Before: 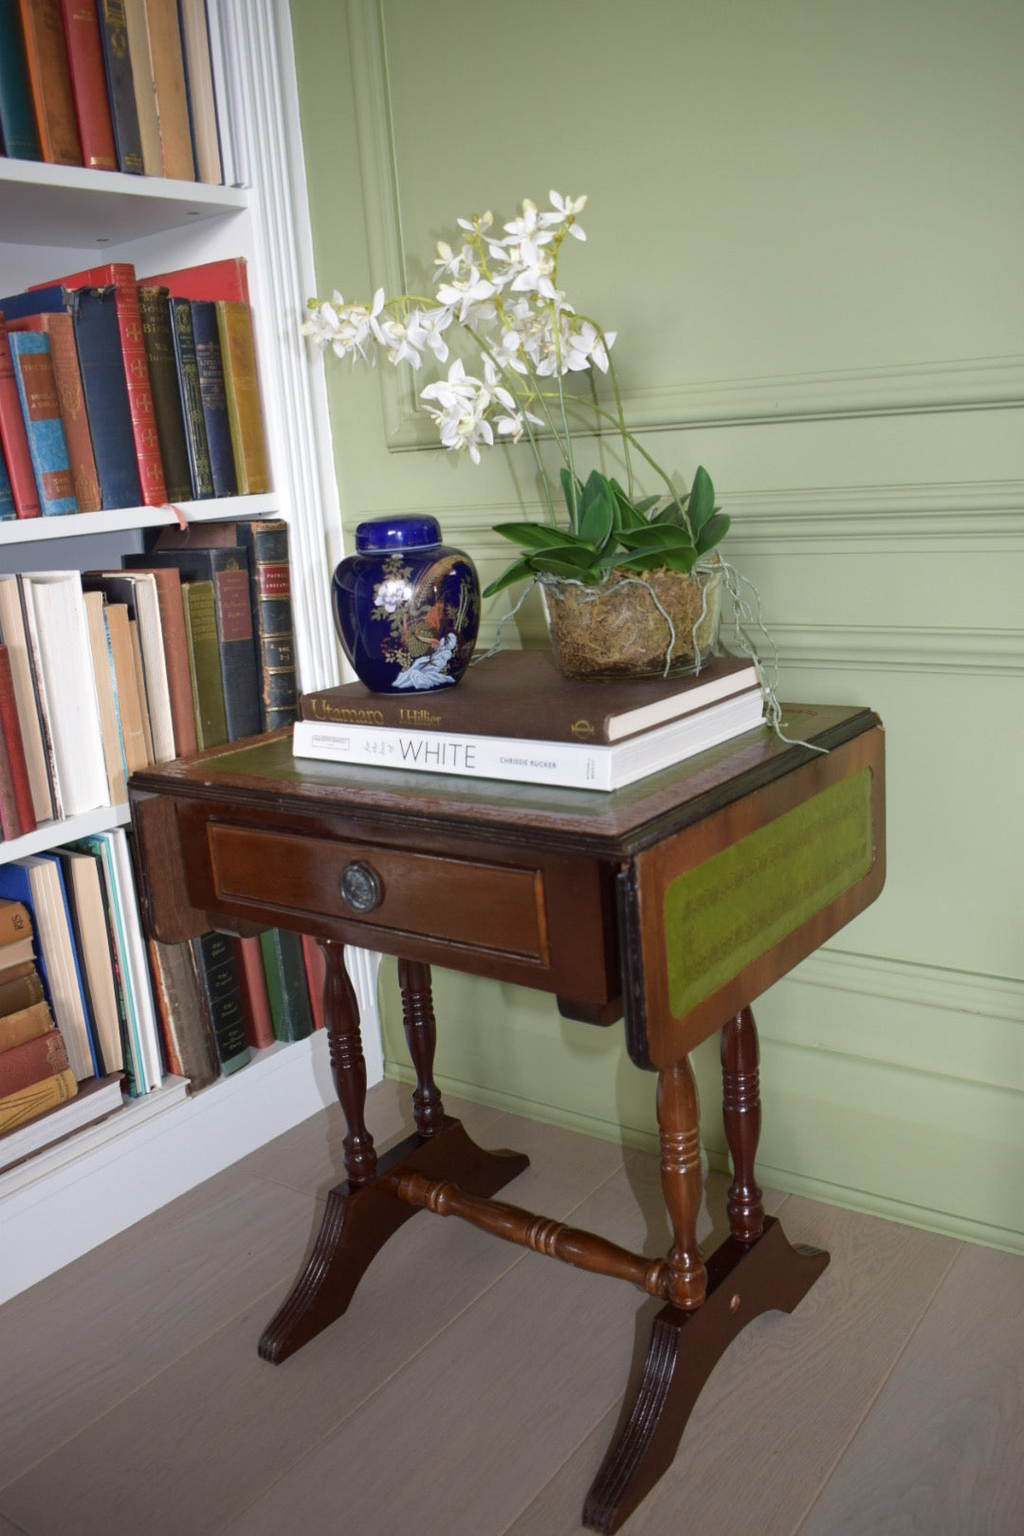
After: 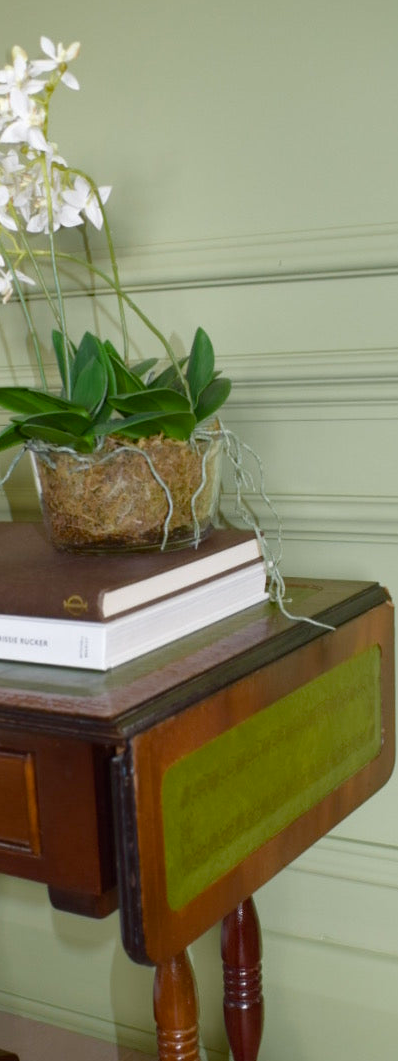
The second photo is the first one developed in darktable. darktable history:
color balance rgb: perceptual saturation grading › global saturation 20%, perceptual saturation grading › highlights -25.581%, perceptual saturation grading › shadows 25.017%
crop and rotate: left 49.908%, top 10.144%, right 13.198%, bottom 24.334%
